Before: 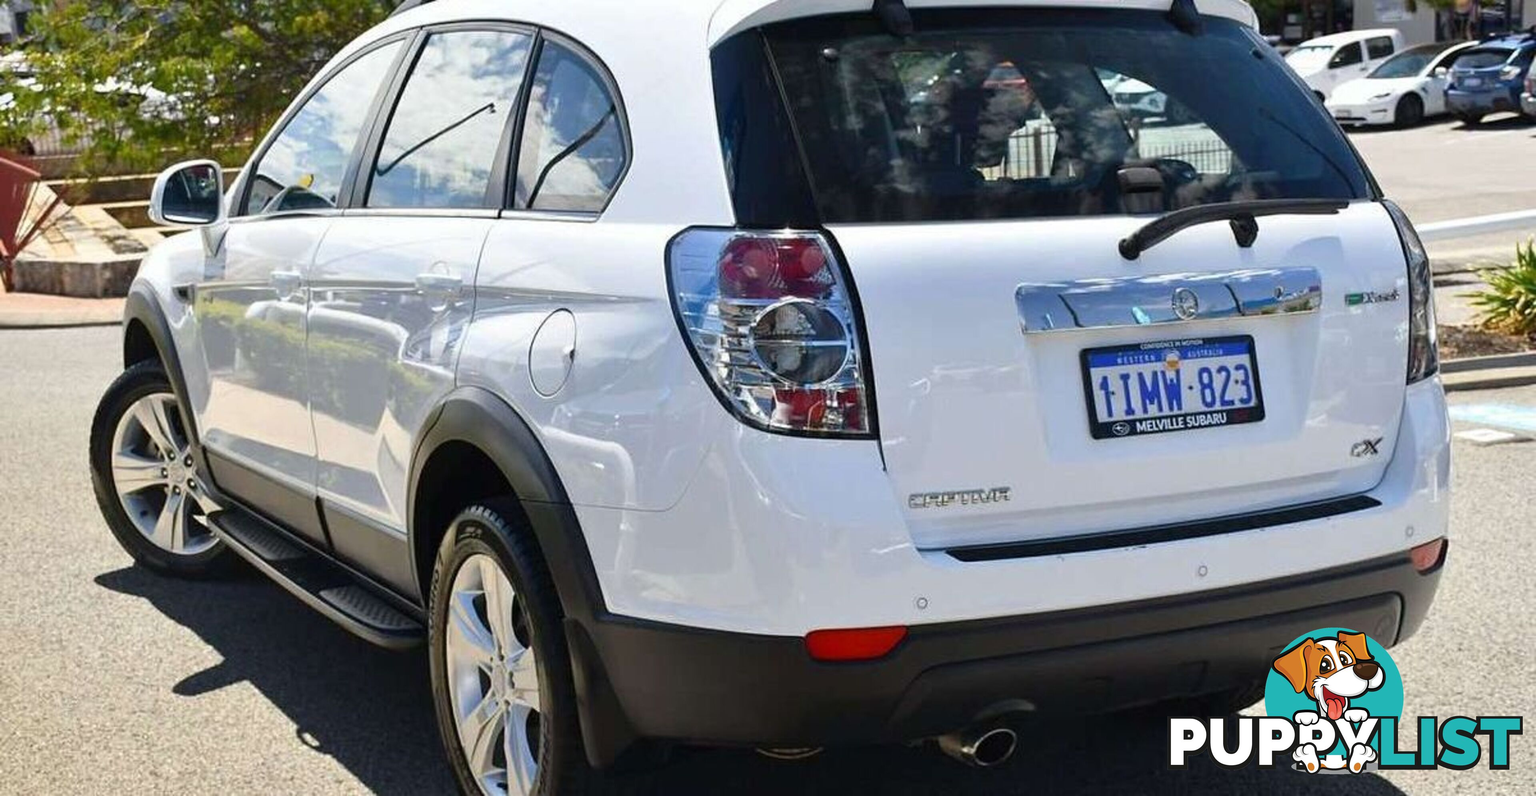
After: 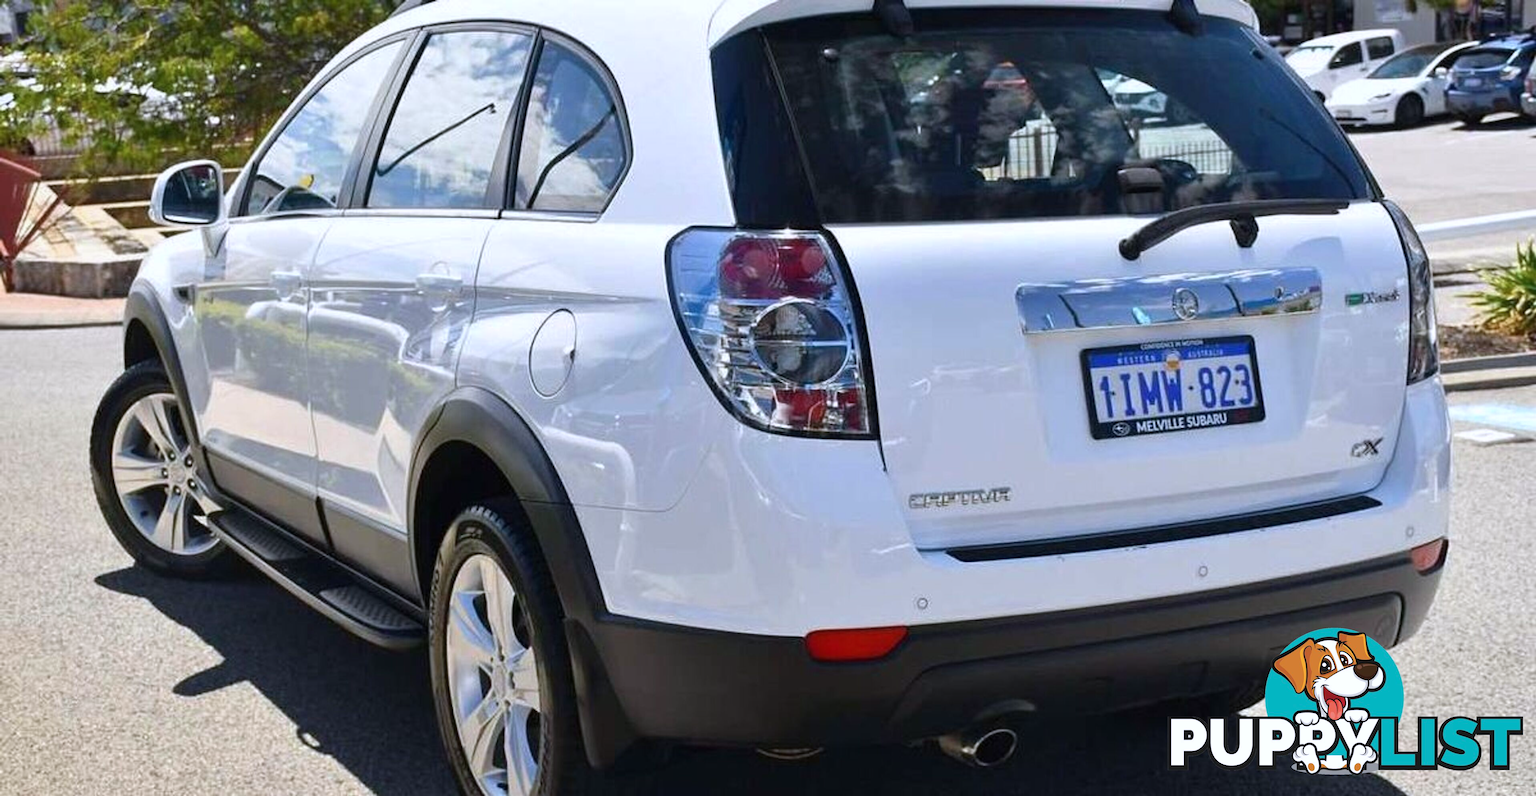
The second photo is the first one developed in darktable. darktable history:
color calibration: gray › normalize channels true, illuminant as shot in camera, x 0.358, y 0.373, temperature 4628.91 K, gamut compression 0.016
